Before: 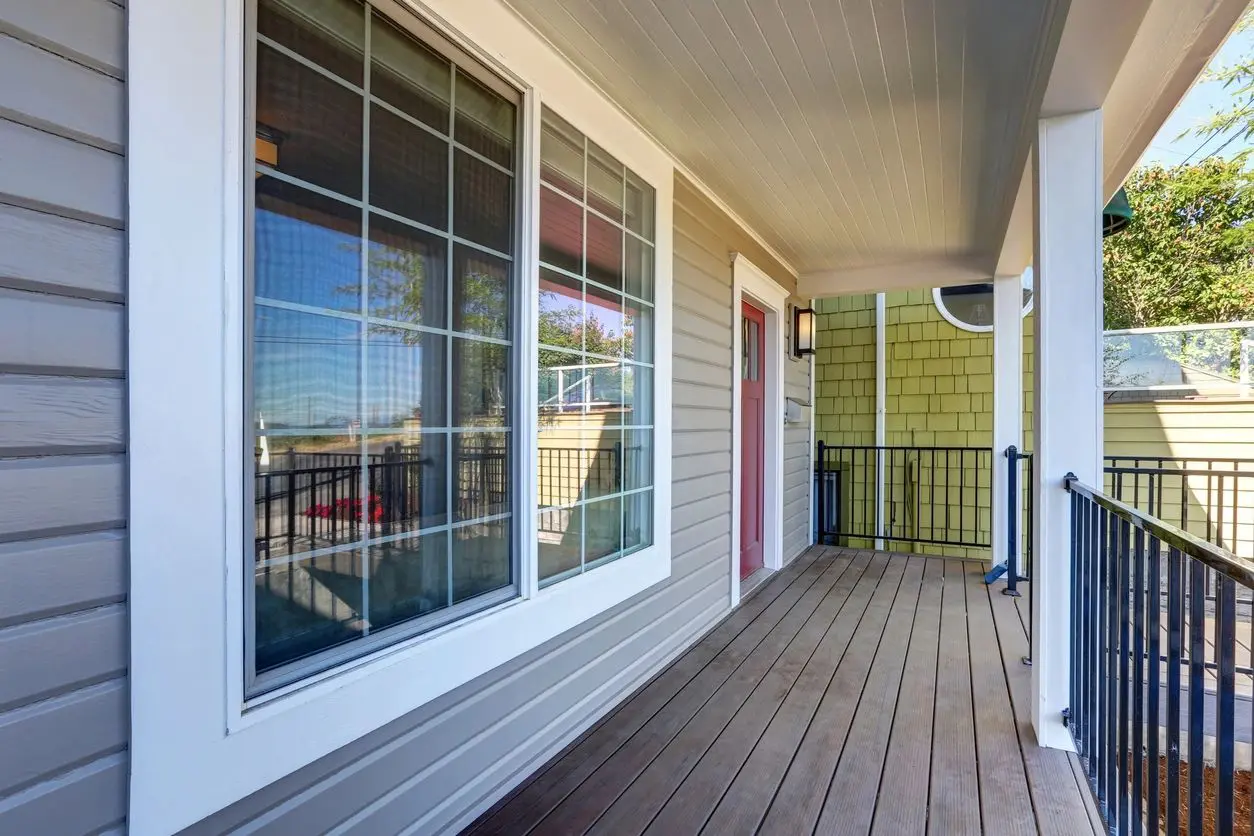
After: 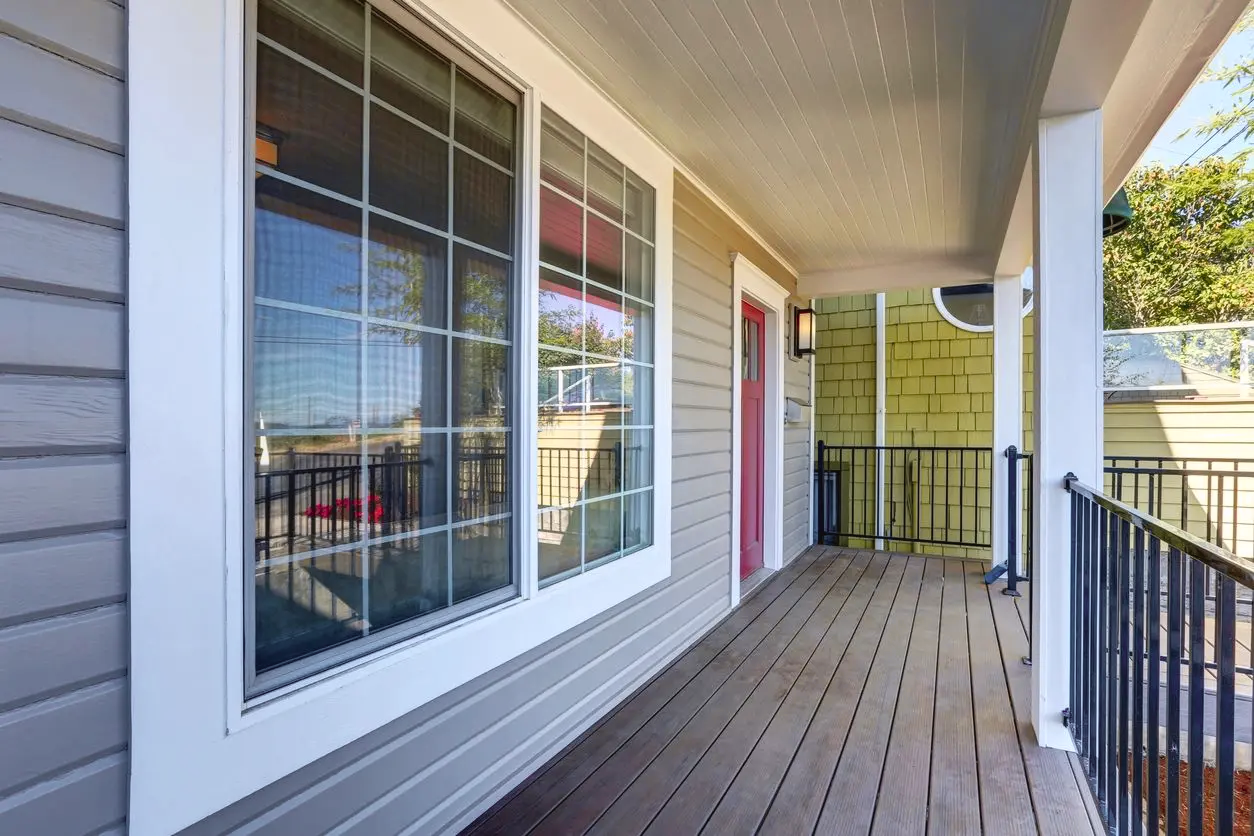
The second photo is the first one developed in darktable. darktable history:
tone curve: curves: ch0 [(0, 0.024) (0.119, 0.146) (0.474, 0.485) (0.718, 0.739) (0.817, 0.839) (1, 0.998)]; ch1 [(0, 0) (0.377, 0.416) (0.439, 0.451) (0.477, 0.485) (0.501, 0.503) (0.538, 0.544) (0.58, 0.613) (0.664, 0.7) (0.783, 0.804) (1, 1)]; ch2 [(0, 0) (0.38, 0.405) (0.463, 0.456) (0.498, 0.497) (0.524, 0.535) (0.578, 0.576) (0.648, 0.665) (1, 1)], color space Lab, independent channels, preserve colors none
